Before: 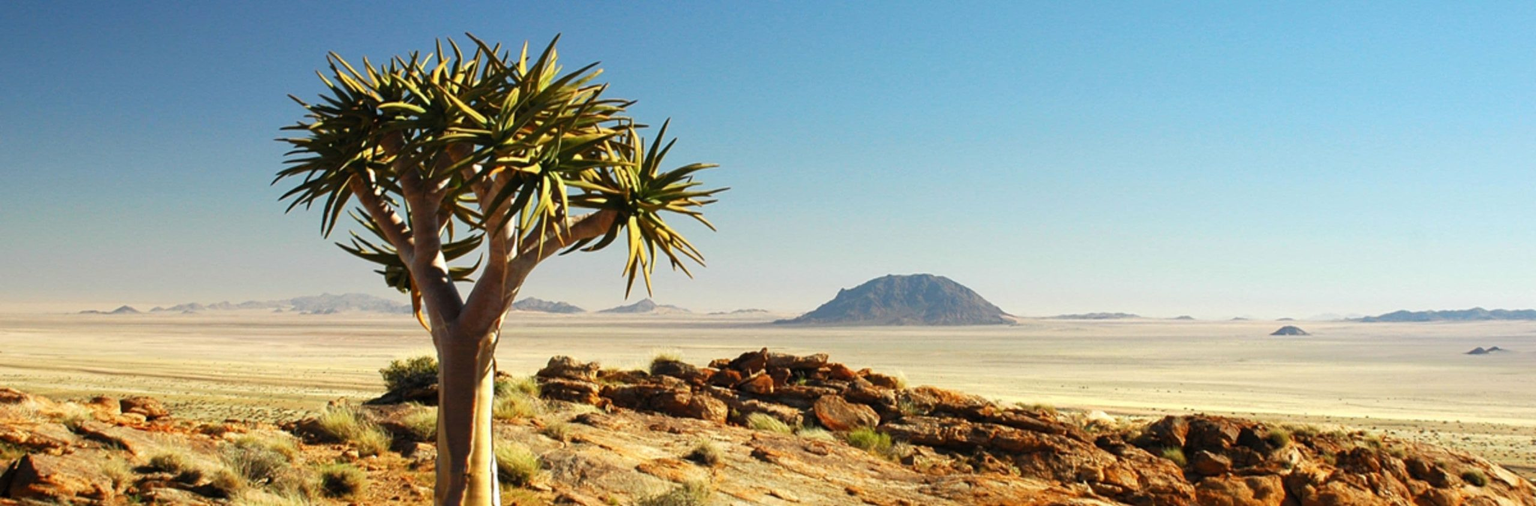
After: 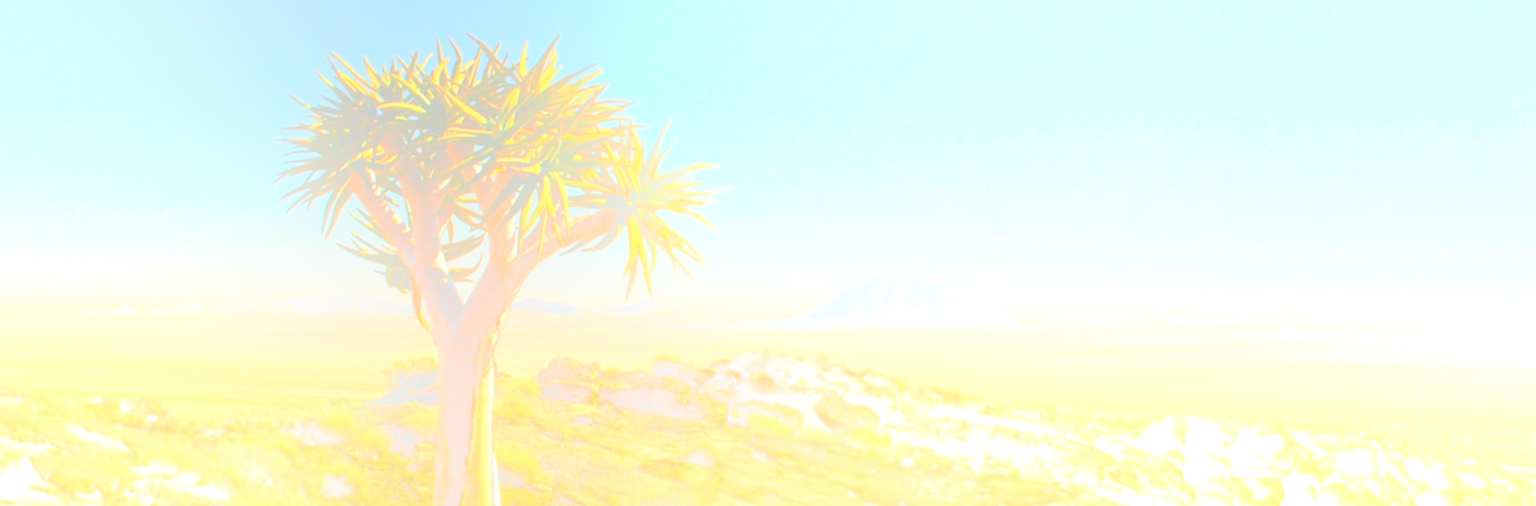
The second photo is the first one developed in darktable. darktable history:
bloom: size 70%, threshold 25%, strength 70%
tone equalizer: on, module defaults
